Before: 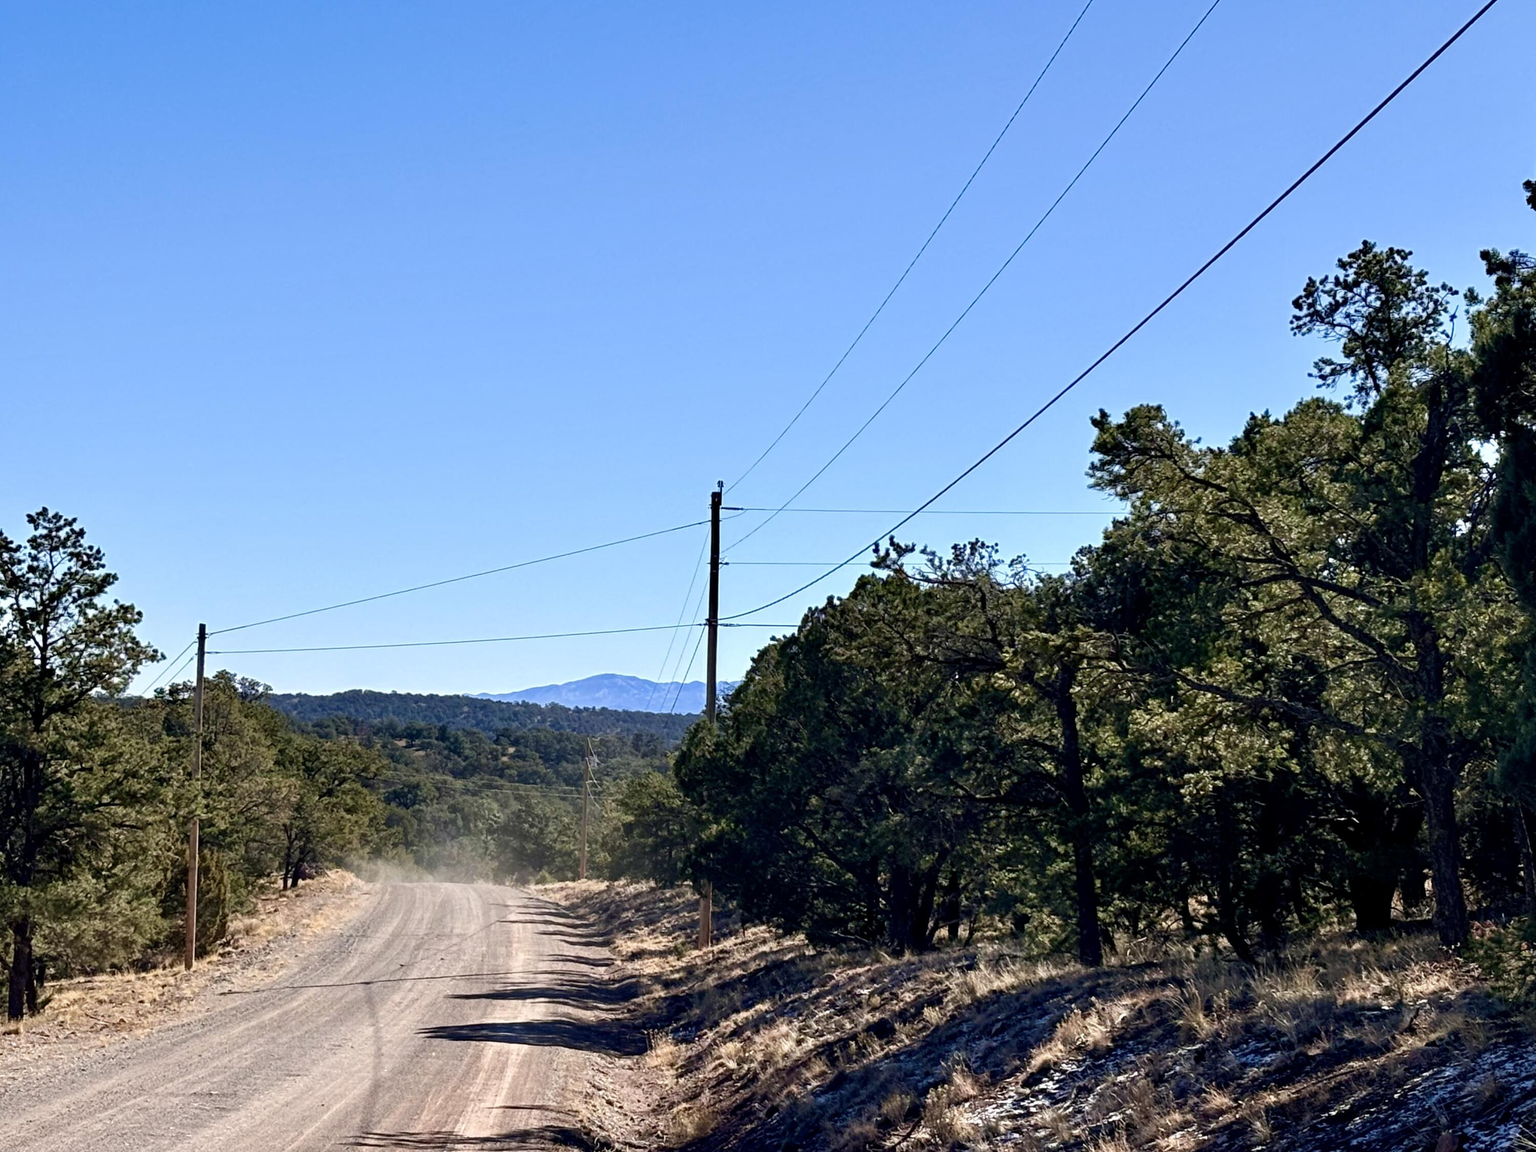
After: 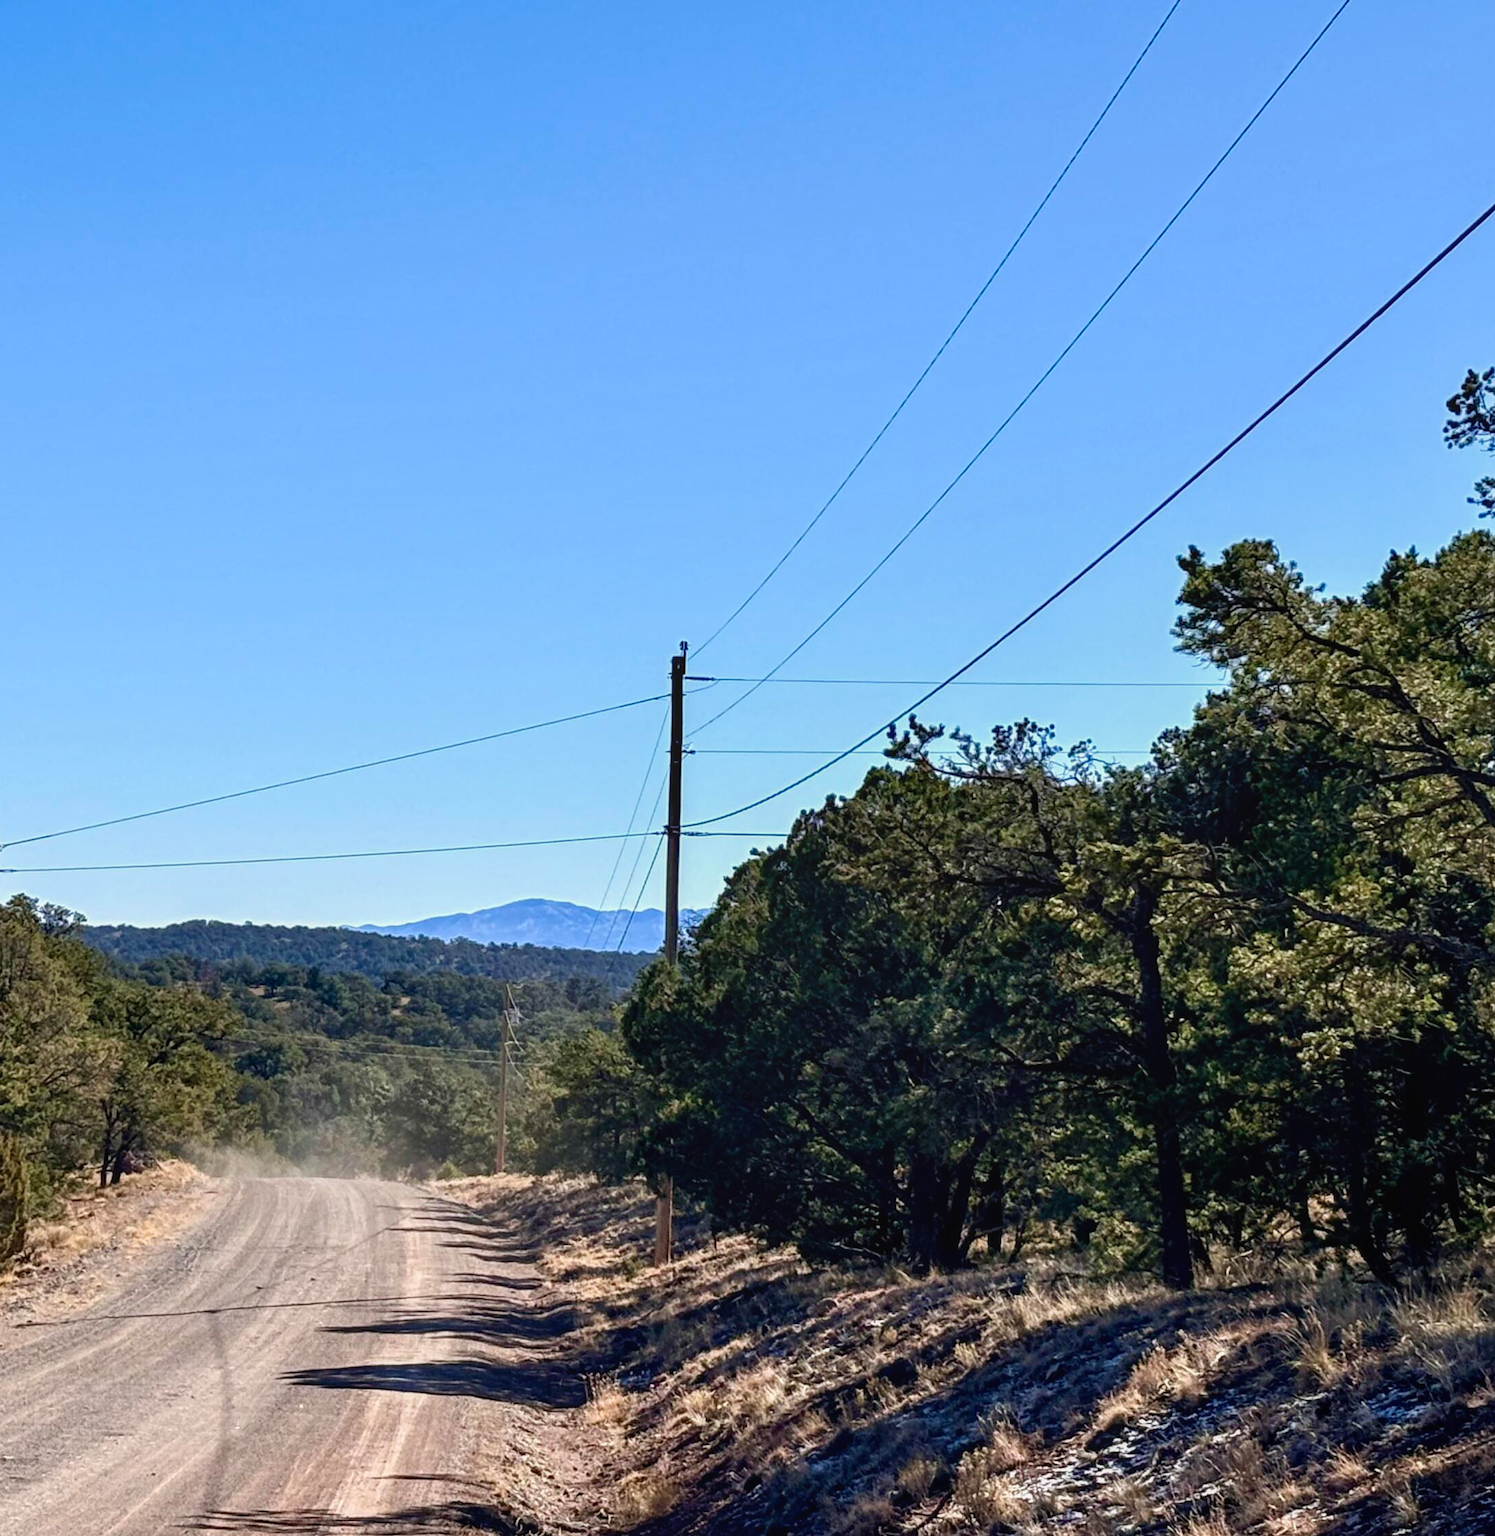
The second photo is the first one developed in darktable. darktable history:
crop: left 13.562%, top 0%, right 13.458%
exposure: compensate highlight preservation false
local contrast: detail 110%
